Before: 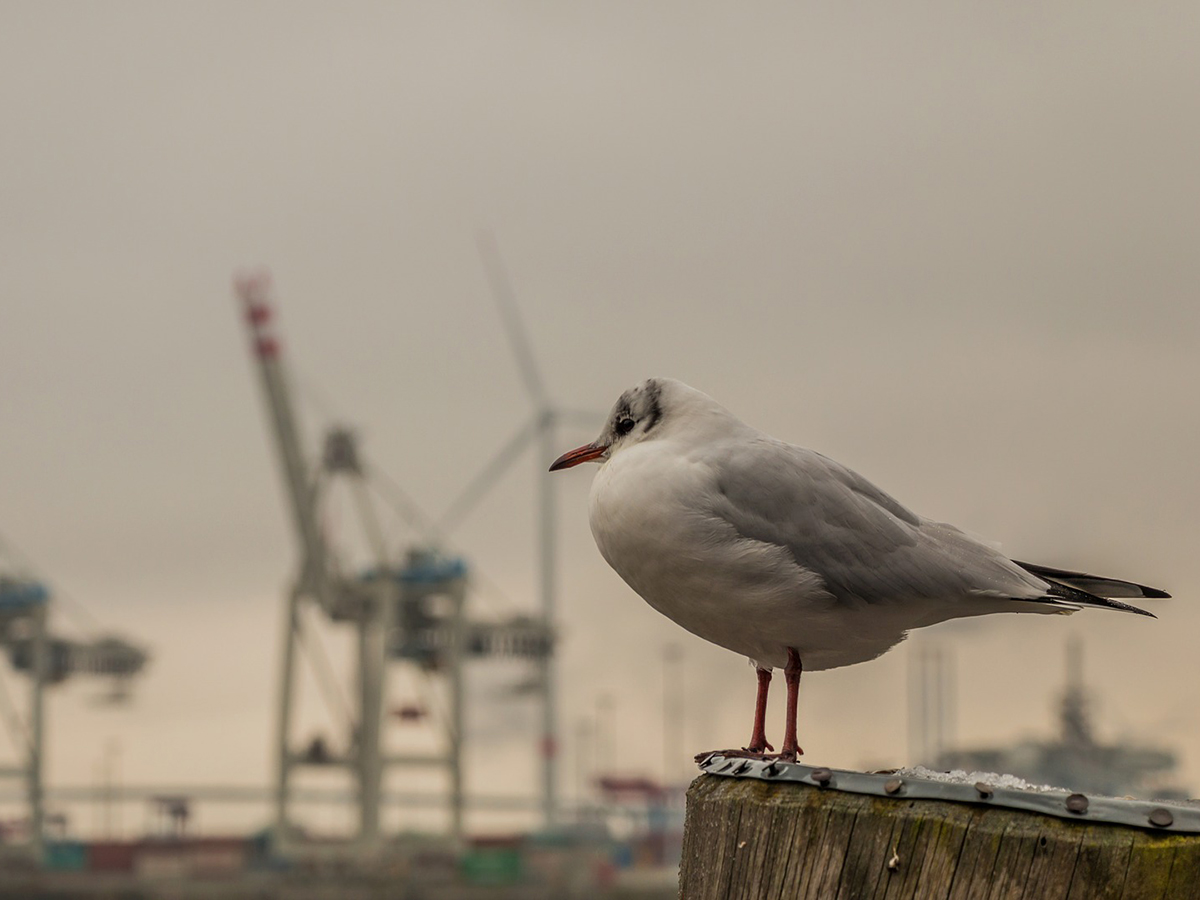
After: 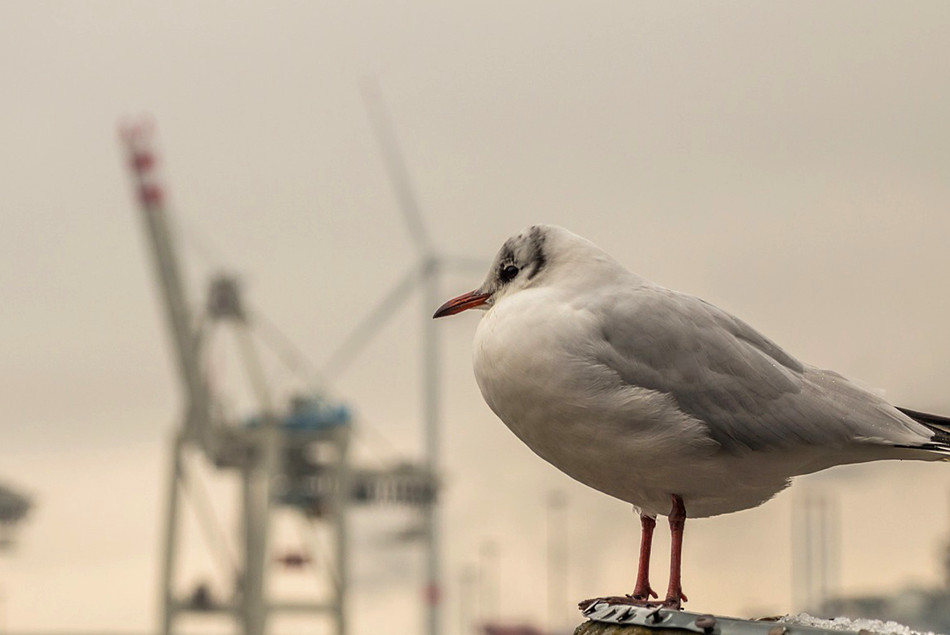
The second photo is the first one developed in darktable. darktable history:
crop: left 9.745%, top 17.081%, right 11.068%, bottom 12.336%
exposure: black level correction 0, exposure 0.499 EV, compensate highlight preservation false
